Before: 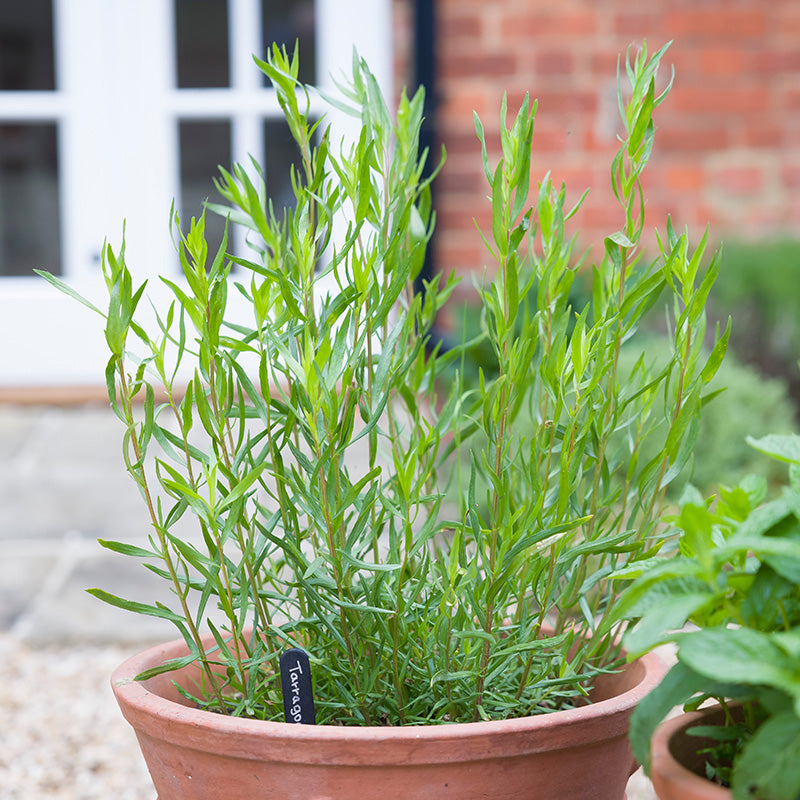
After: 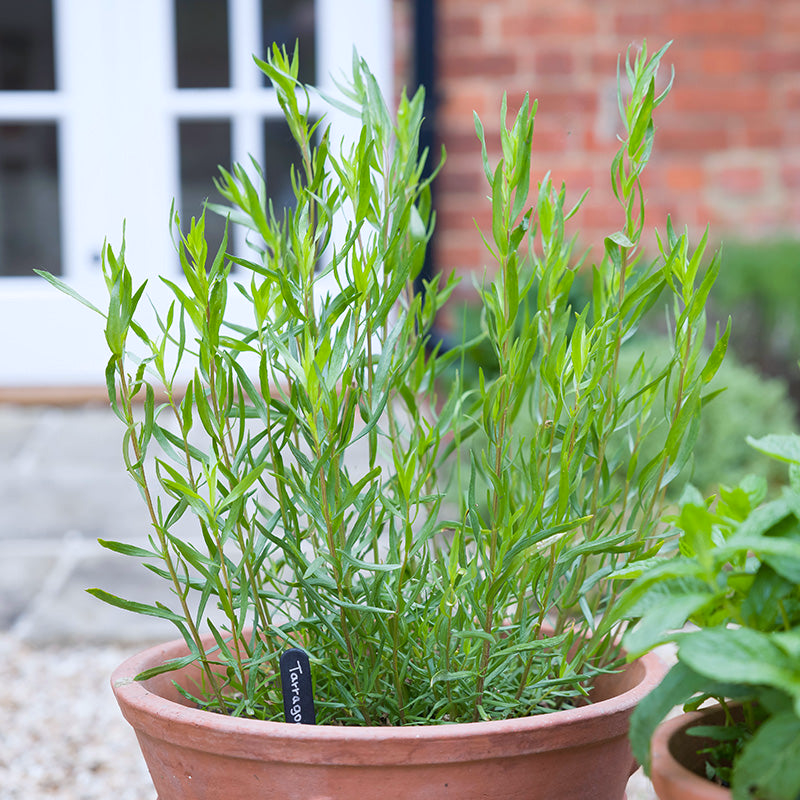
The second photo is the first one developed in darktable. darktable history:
shadows and highlights: radius 125.46, shadows 30.51, highlights -30.51, low approximation 0.01, soften with gaussian
white balance: red 0.976, blue 1.04
